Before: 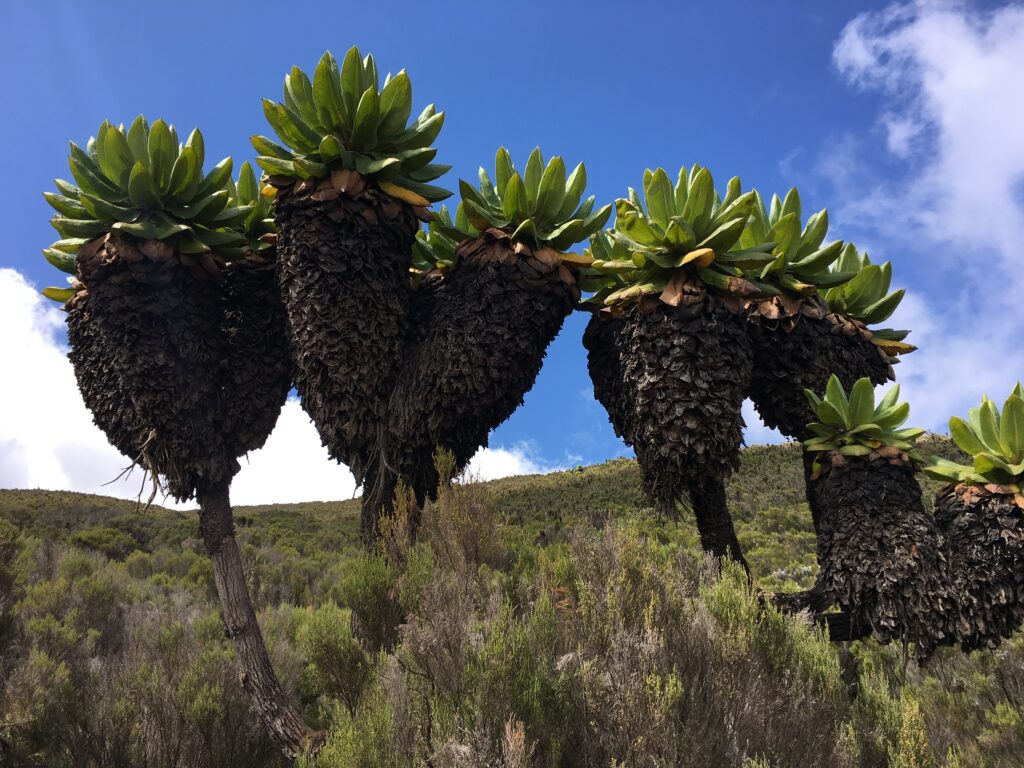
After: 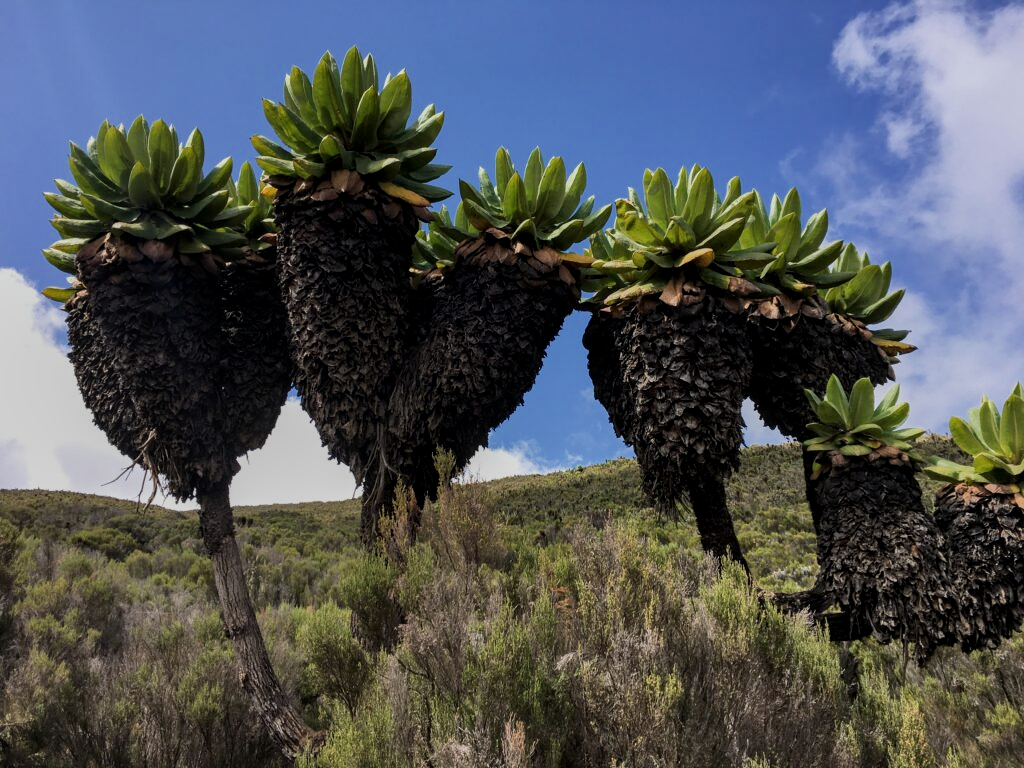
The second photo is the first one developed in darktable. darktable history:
local contrast: on, module defaults
filmic rgb: black relative exposure -7.65 EV, white relative exposure 4.56 EV, hardness 3.61, iterations of high-quality reconstruction 0, contrast in shadows safe
